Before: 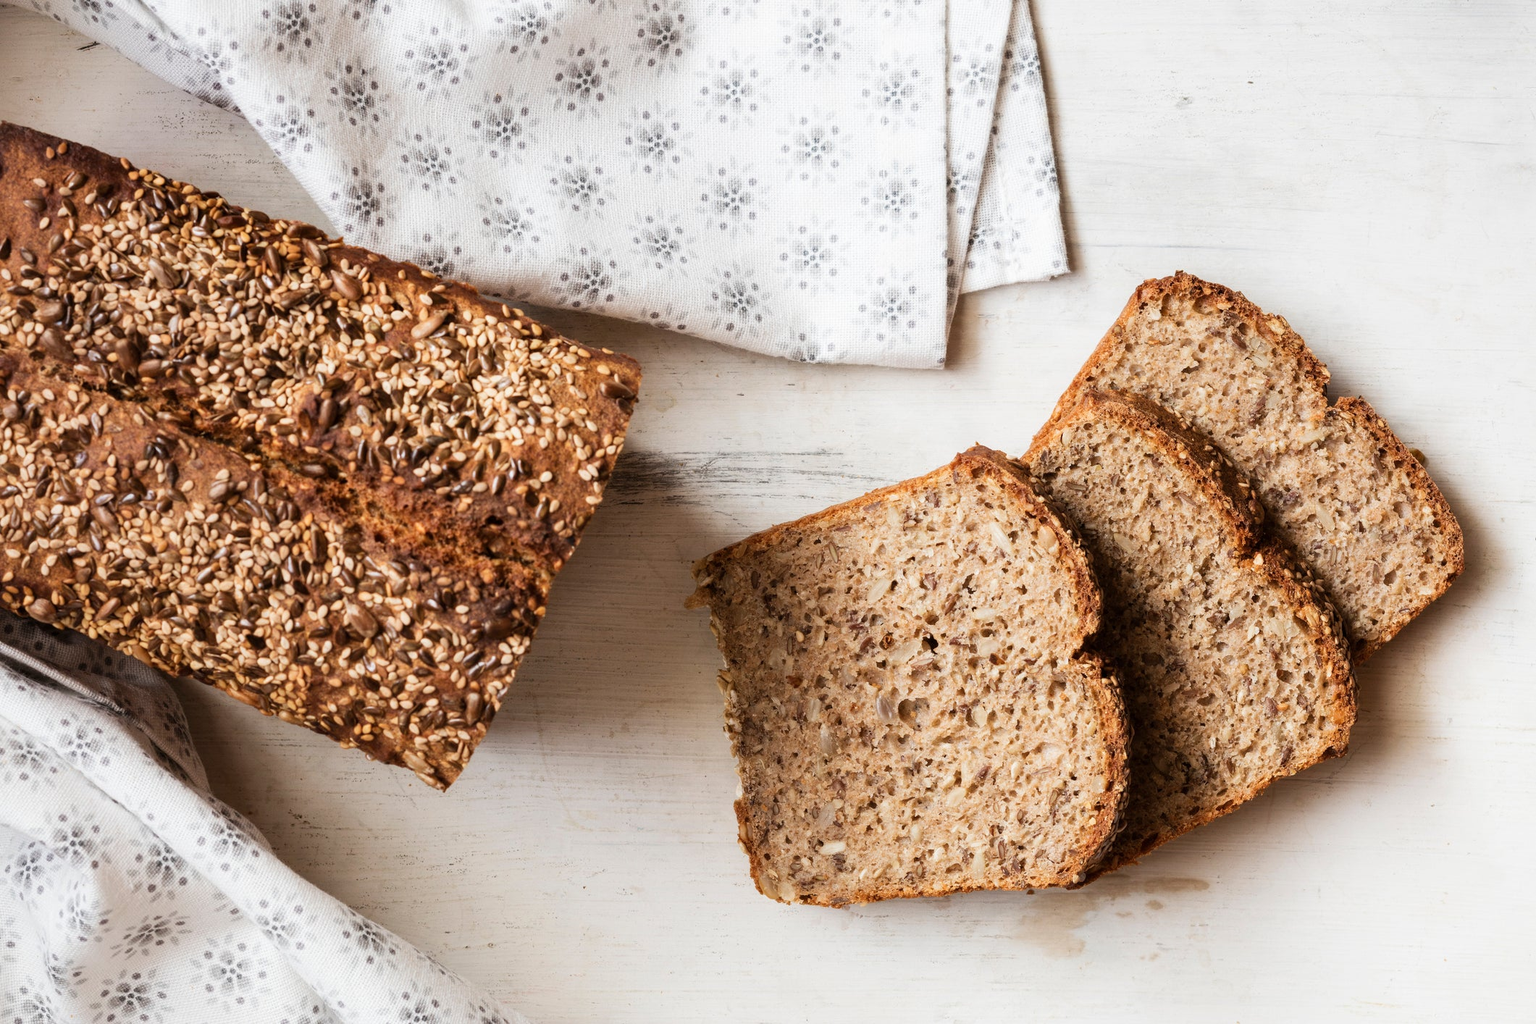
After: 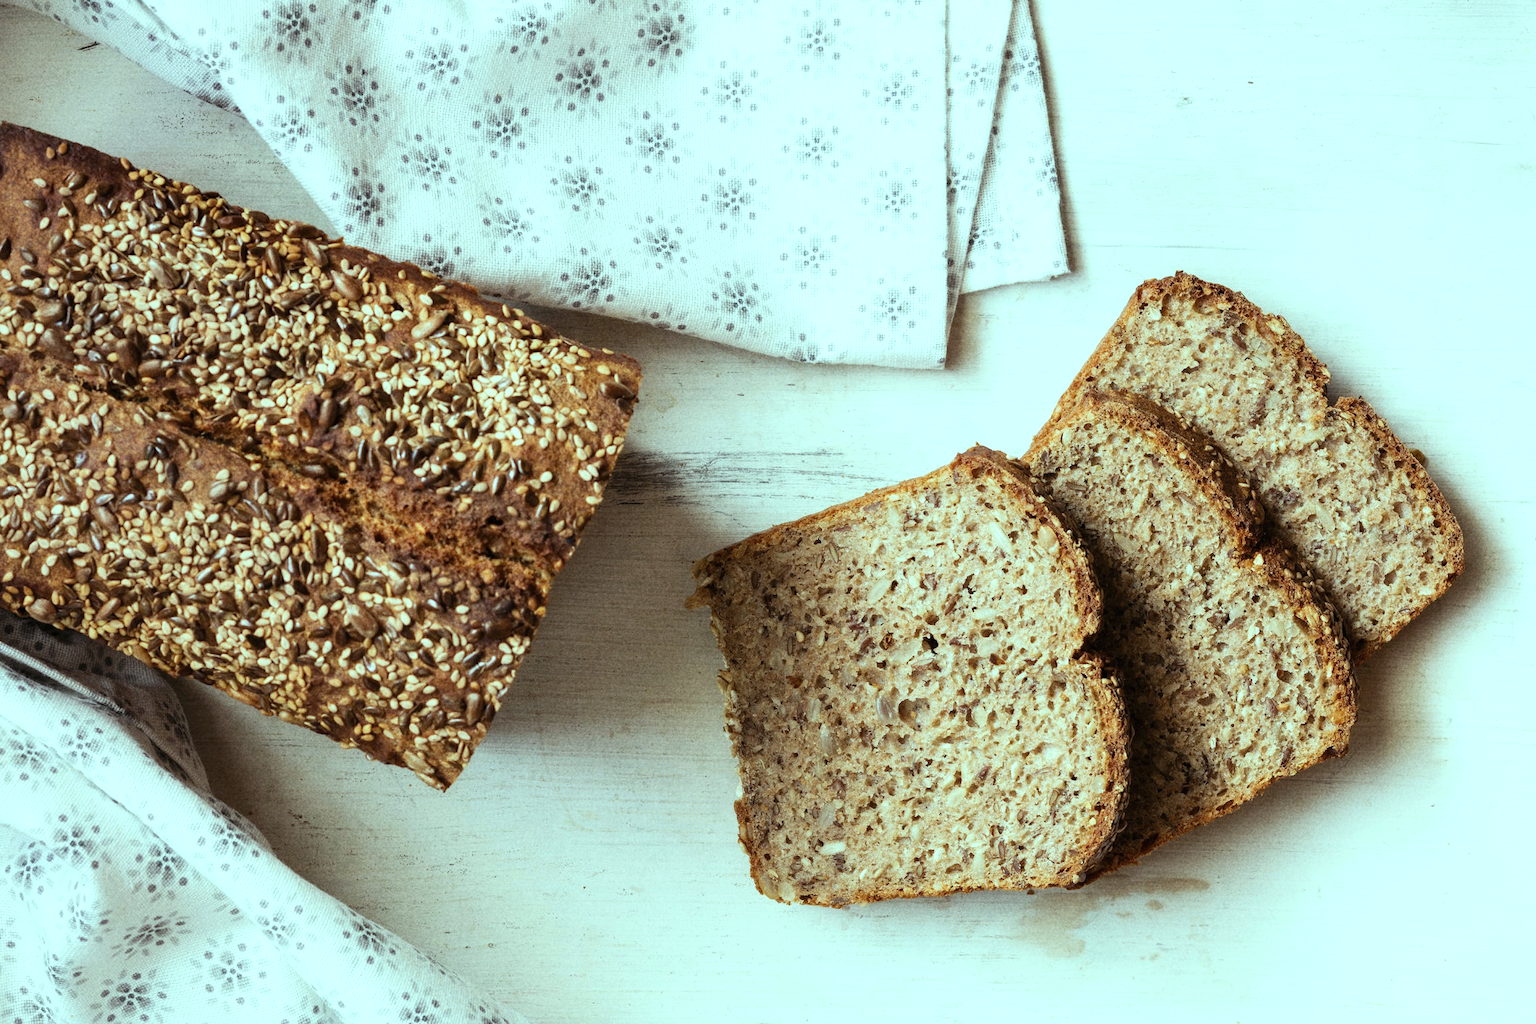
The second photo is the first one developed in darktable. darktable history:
grain: coarseness 22.88 ISO
color balance: mode lift, gamma, gain (sRGB), lift [0.997, 0.979, 1.021, 1.011], gamma [1, 1.084, 0.916, 0.998], gain [1, 0.87, 1.13, 1.101], contrast 4.55%, contrast fulcrum 38.24%, output saturation 104.09%
